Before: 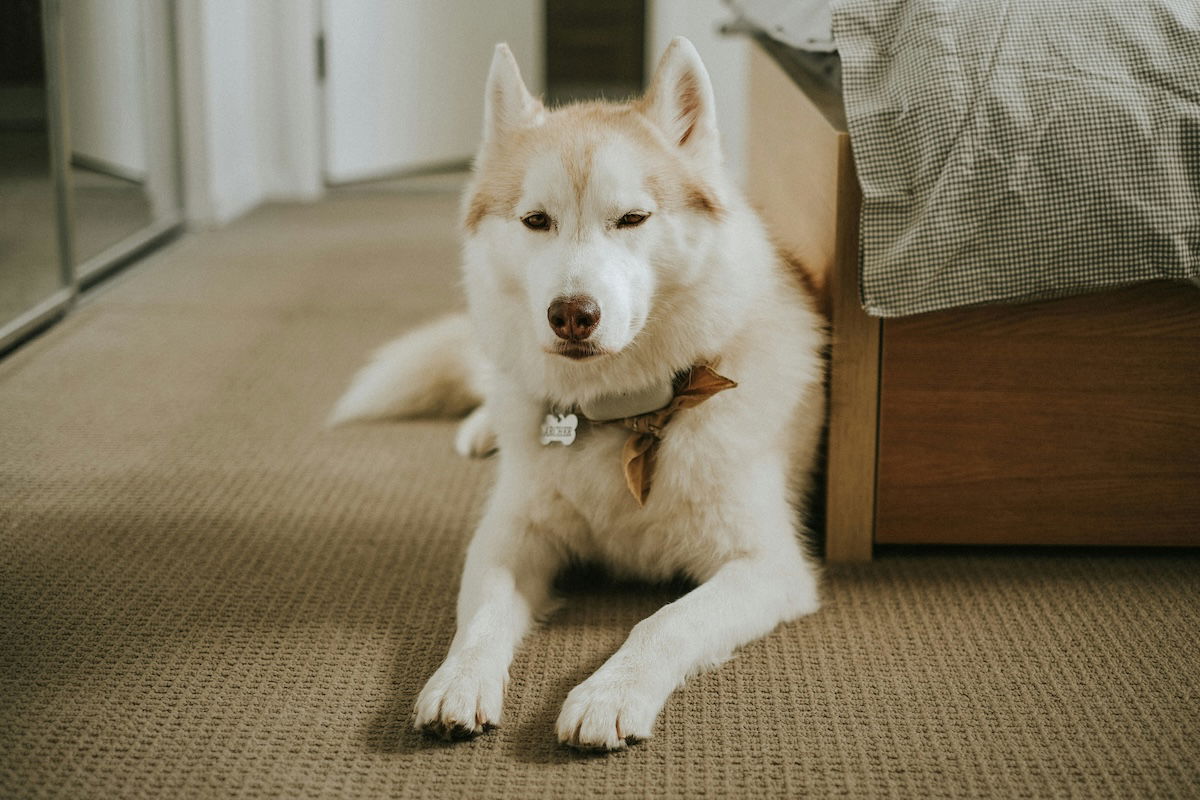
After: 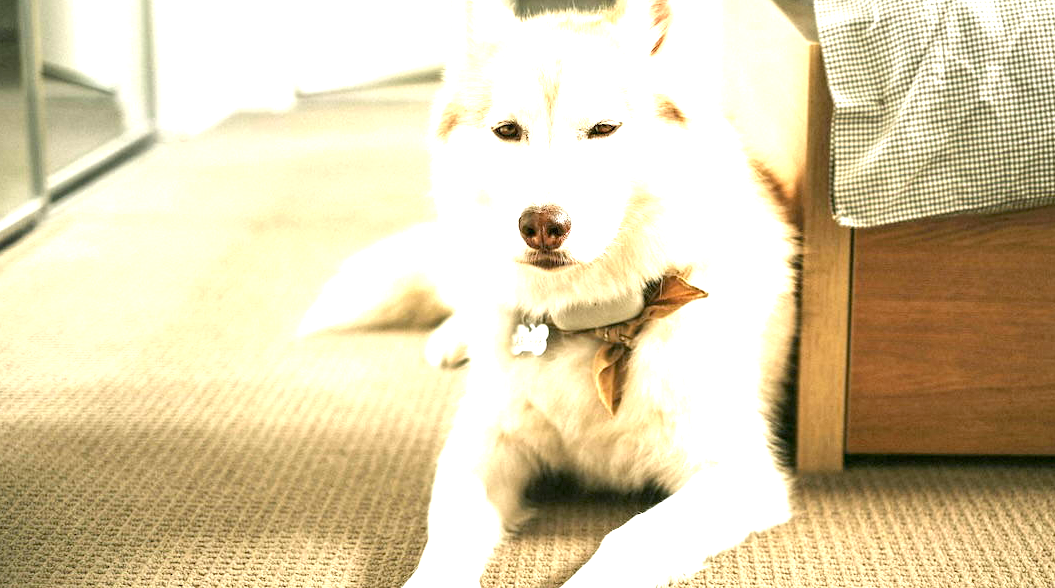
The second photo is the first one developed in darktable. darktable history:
exposure: black level correction 0.001, exposure 2 EV, compensate highlight preservation false
crop and rotate: left 2.425%, top 11.305%, right 9.6%, bottom 15.08%
levels: levels [0, 0.492, 0.984]
